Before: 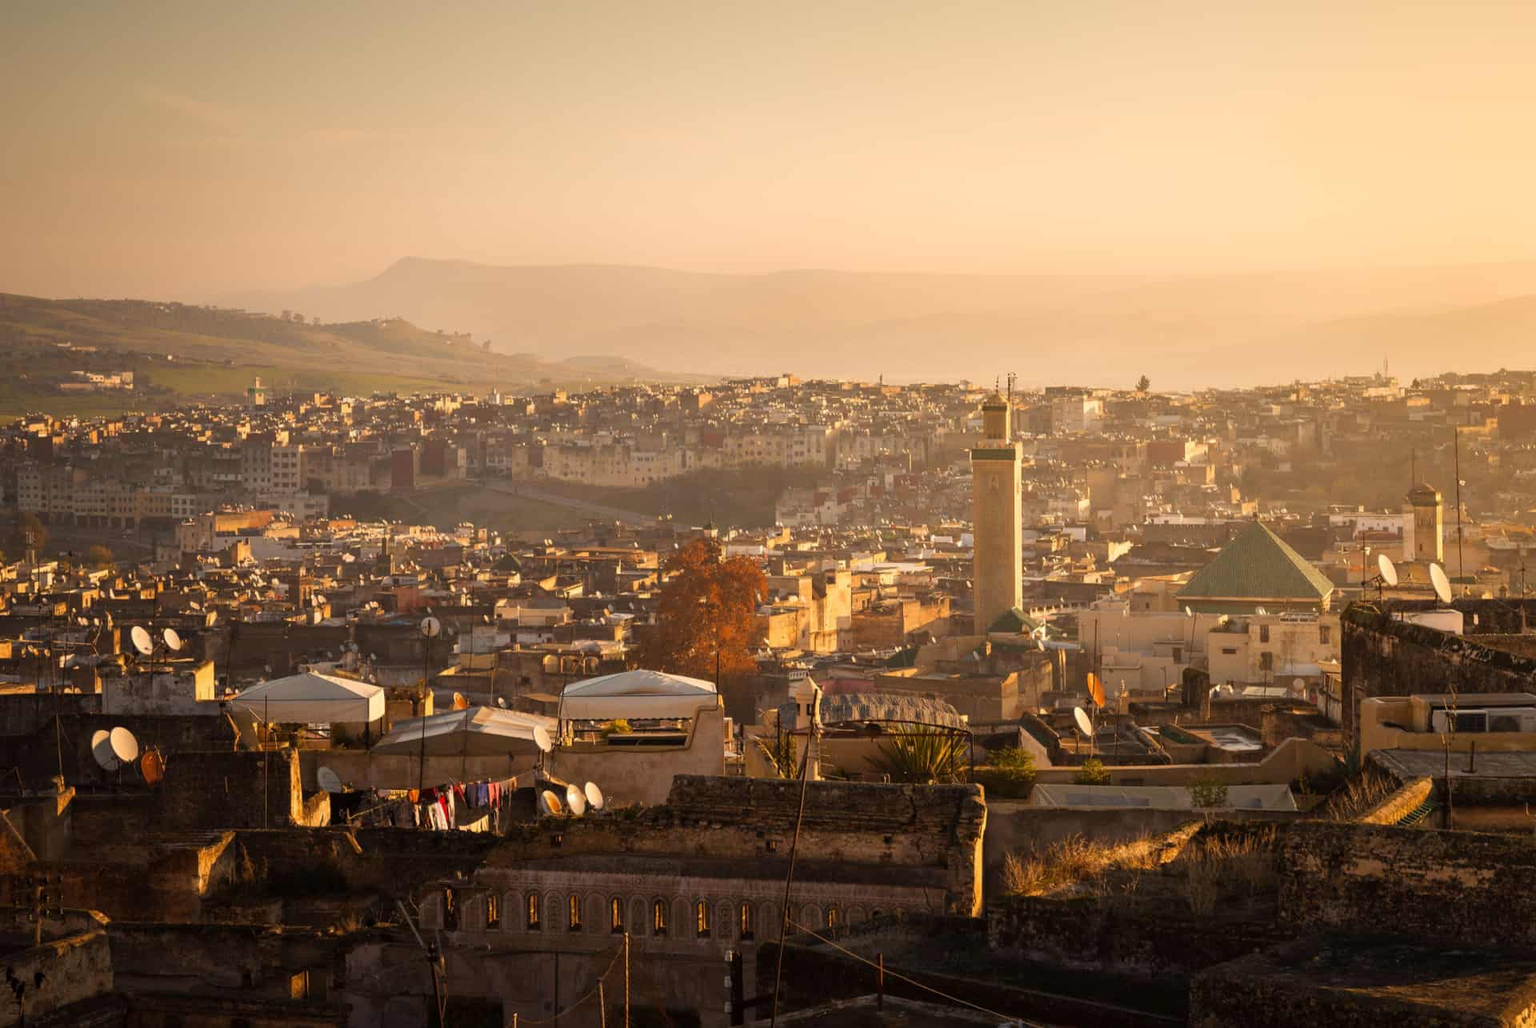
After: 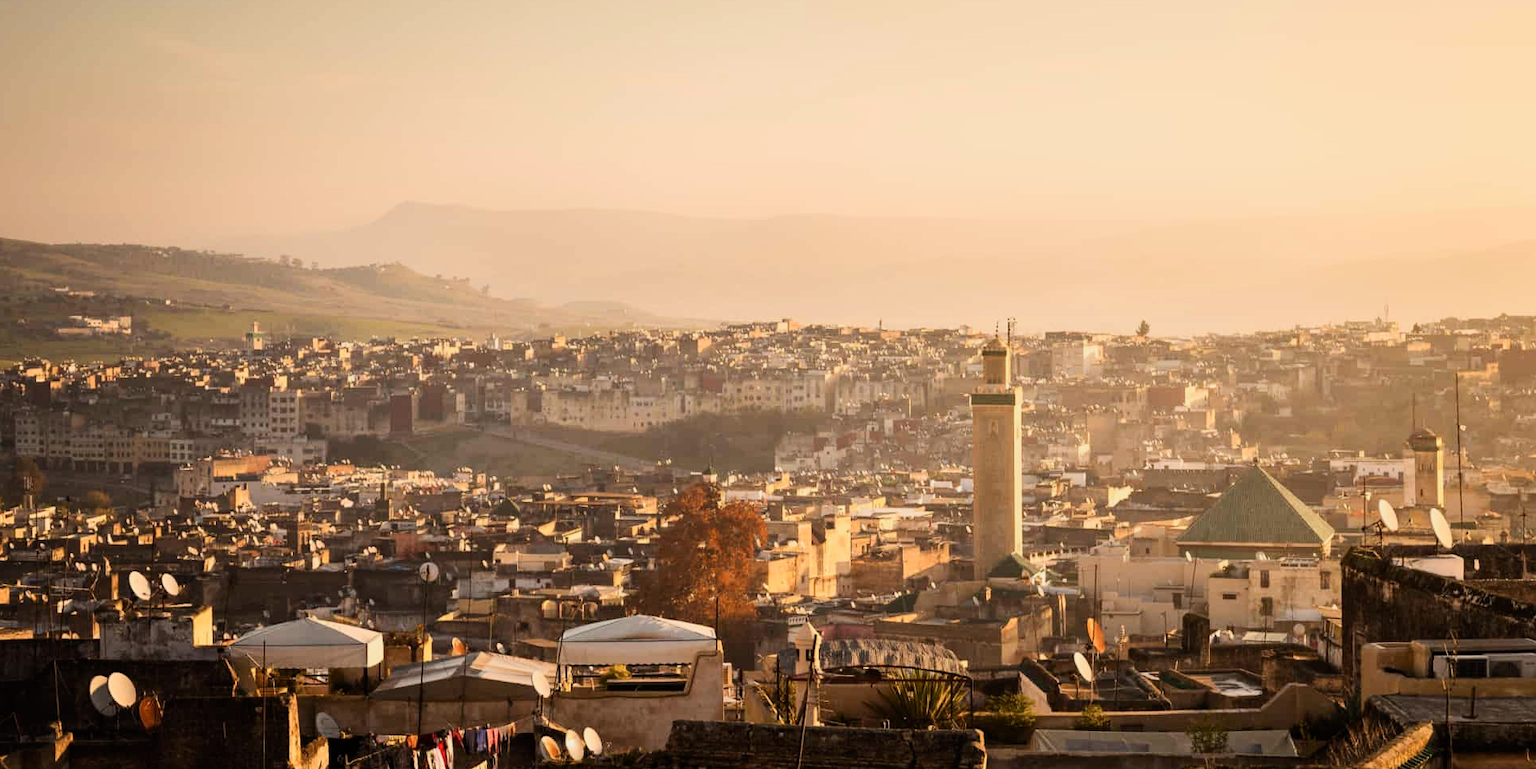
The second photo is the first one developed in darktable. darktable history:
crop: left 0.207%, top 5.482%, bottom 19.794%
contrast brightness saturation: contrast 0.24, brightness 0.094
filmic rgb: black relative exposure -7.99 EV, white relative exposure 3.82 EV, threshold 2.96 EV, hardness 4.37, enable highlight reconstruction true
